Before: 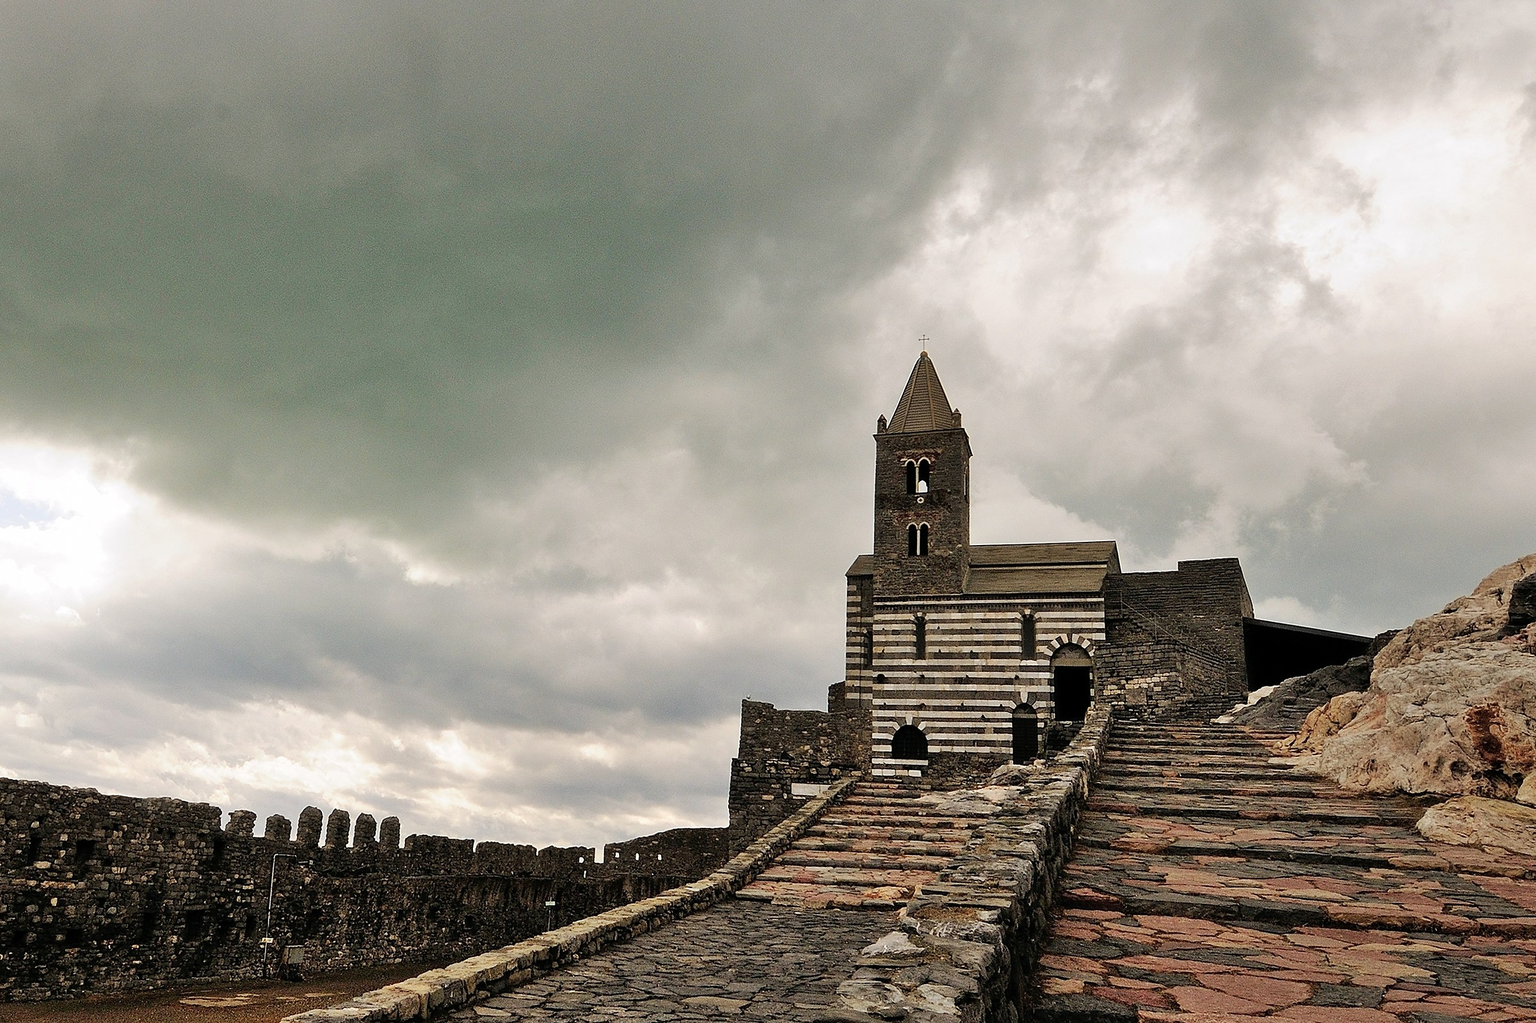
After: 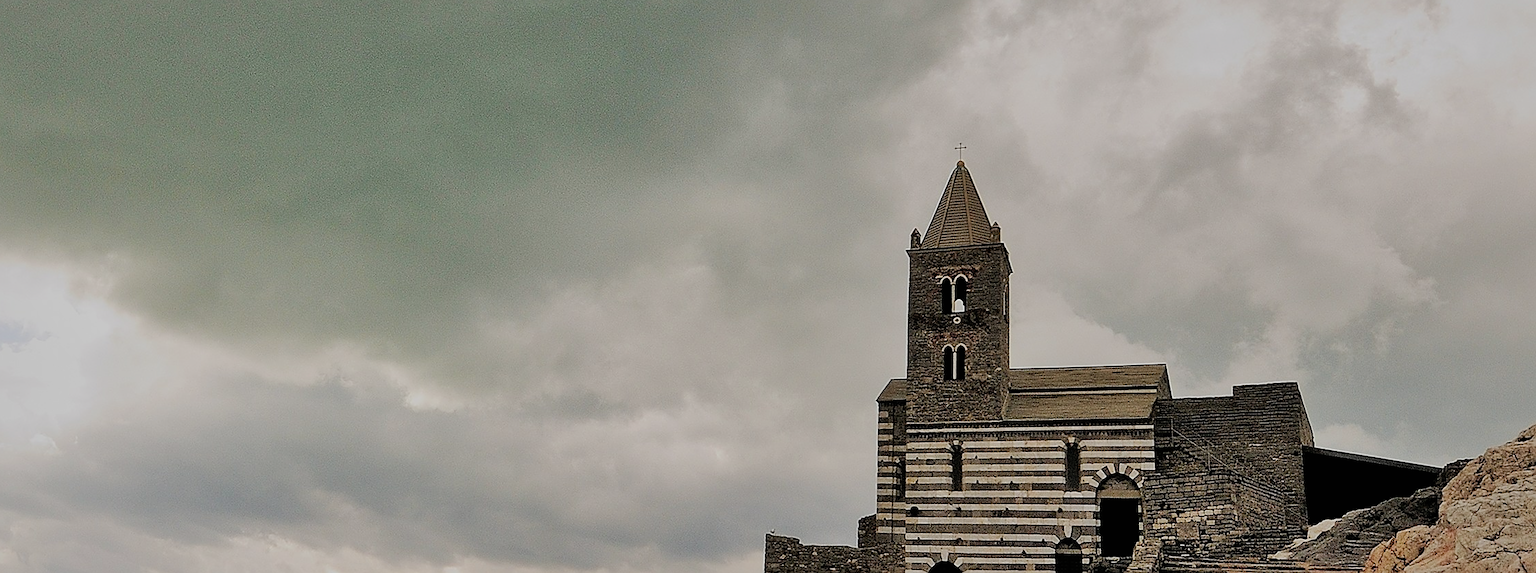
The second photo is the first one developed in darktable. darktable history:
filmic rgb: black relative exposure -7.65 EV, white relative exposure 4.56 EV, hardness 3.61
crop: left 1.806%, top 19.703%, right 4.837%, bottom 27.944%
shadows and highlights: on, module defaults
sharpen: on, module defaults
